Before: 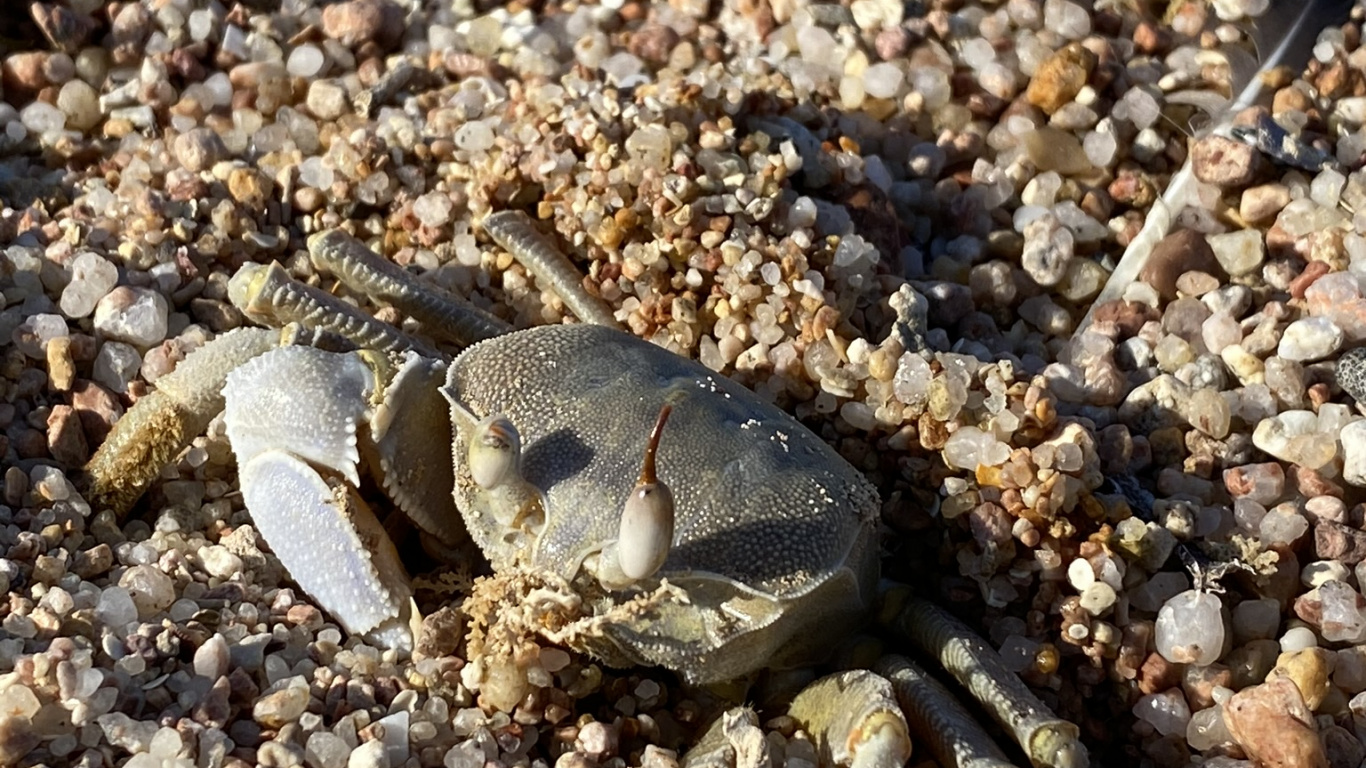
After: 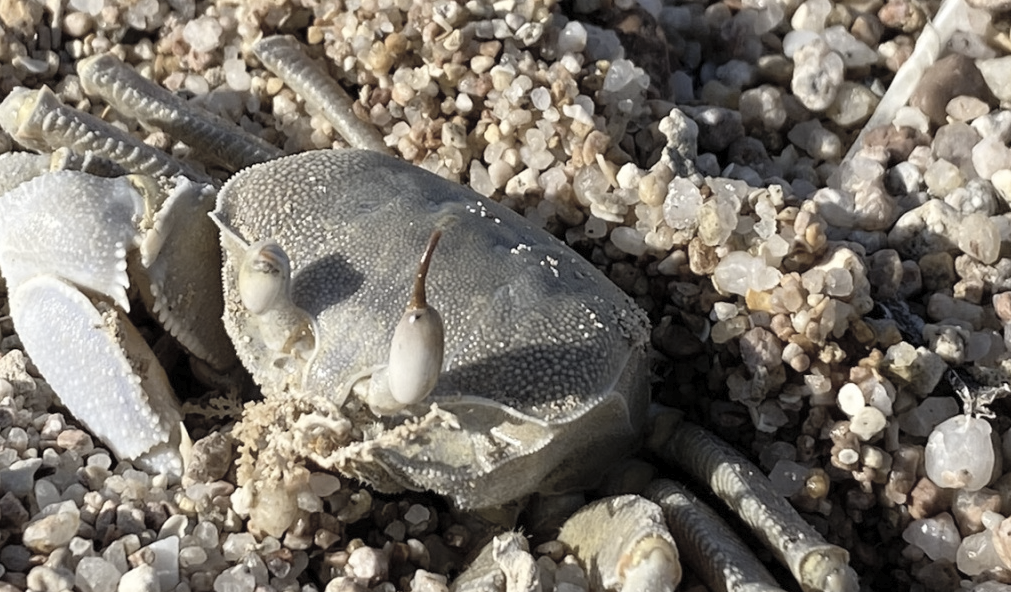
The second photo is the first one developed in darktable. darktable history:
contrast brightness saturation: brightness 0.18, saturation -0.5
color contrast: green-magenta contrast 0.8, blue-yellow contrast 1.1, unbound 0
crop: left 16.871%, top 22.857%, right 9.116%
